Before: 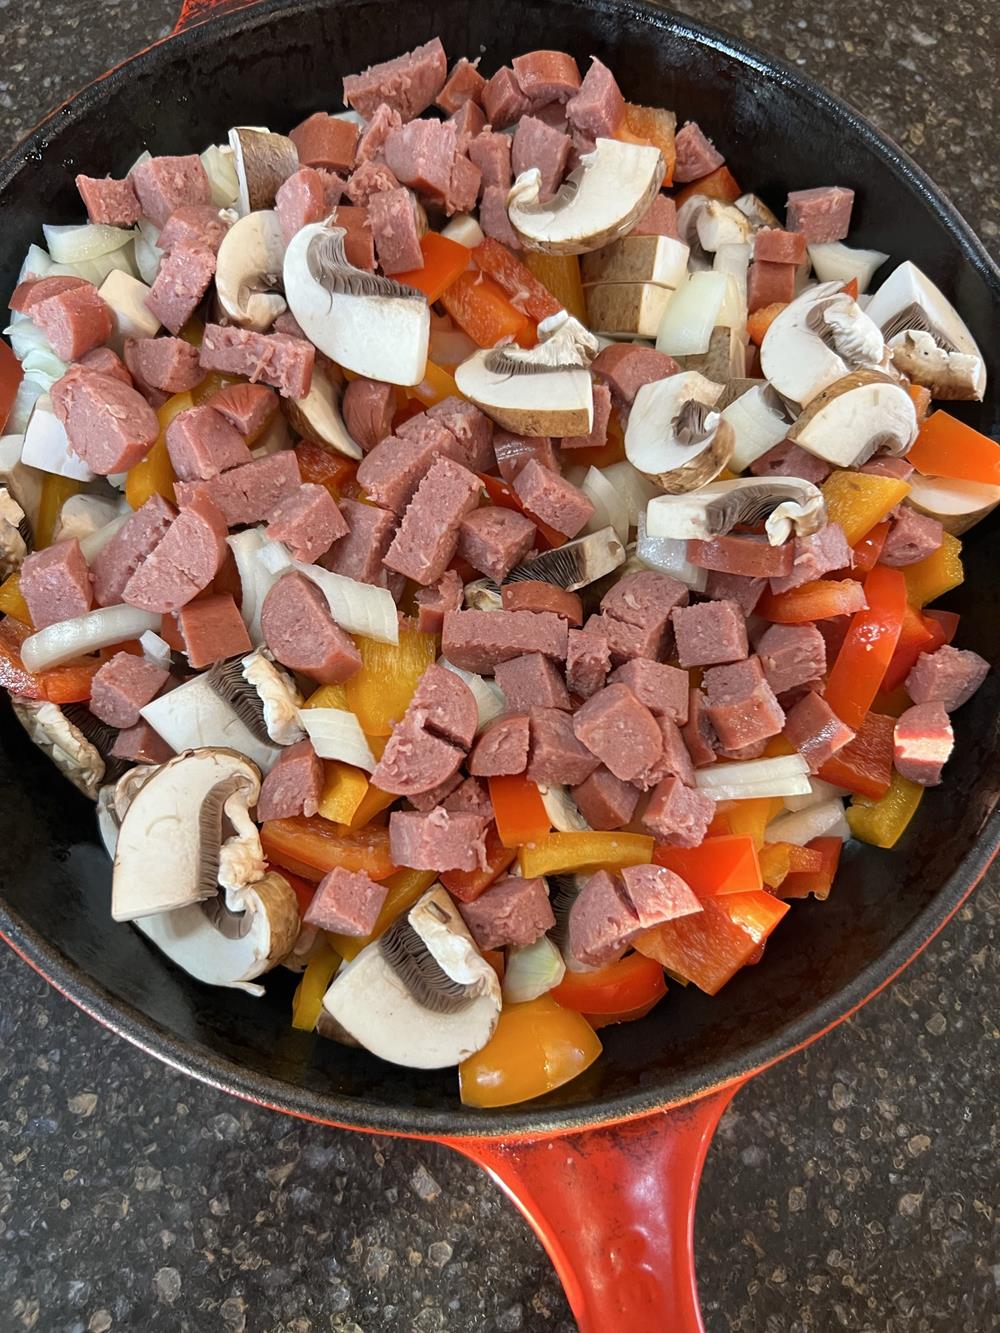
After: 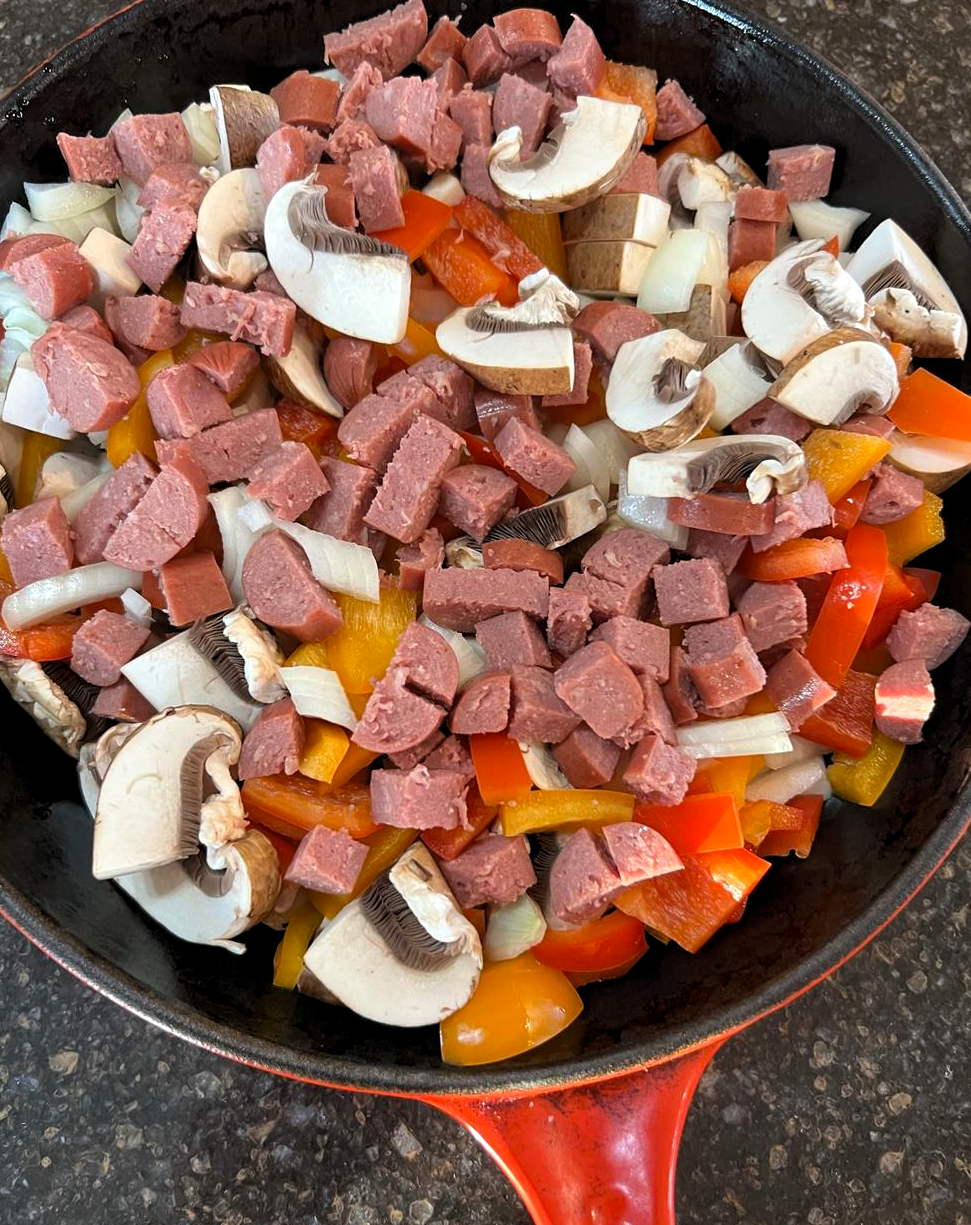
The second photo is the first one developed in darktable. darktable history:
contrast brightness saturation: saturation -0.047
levels: levels [0.031, 0.5, 0.969]
crop: left 1.914%, top 3.165%, right 0.905%, bottom 4.896%
